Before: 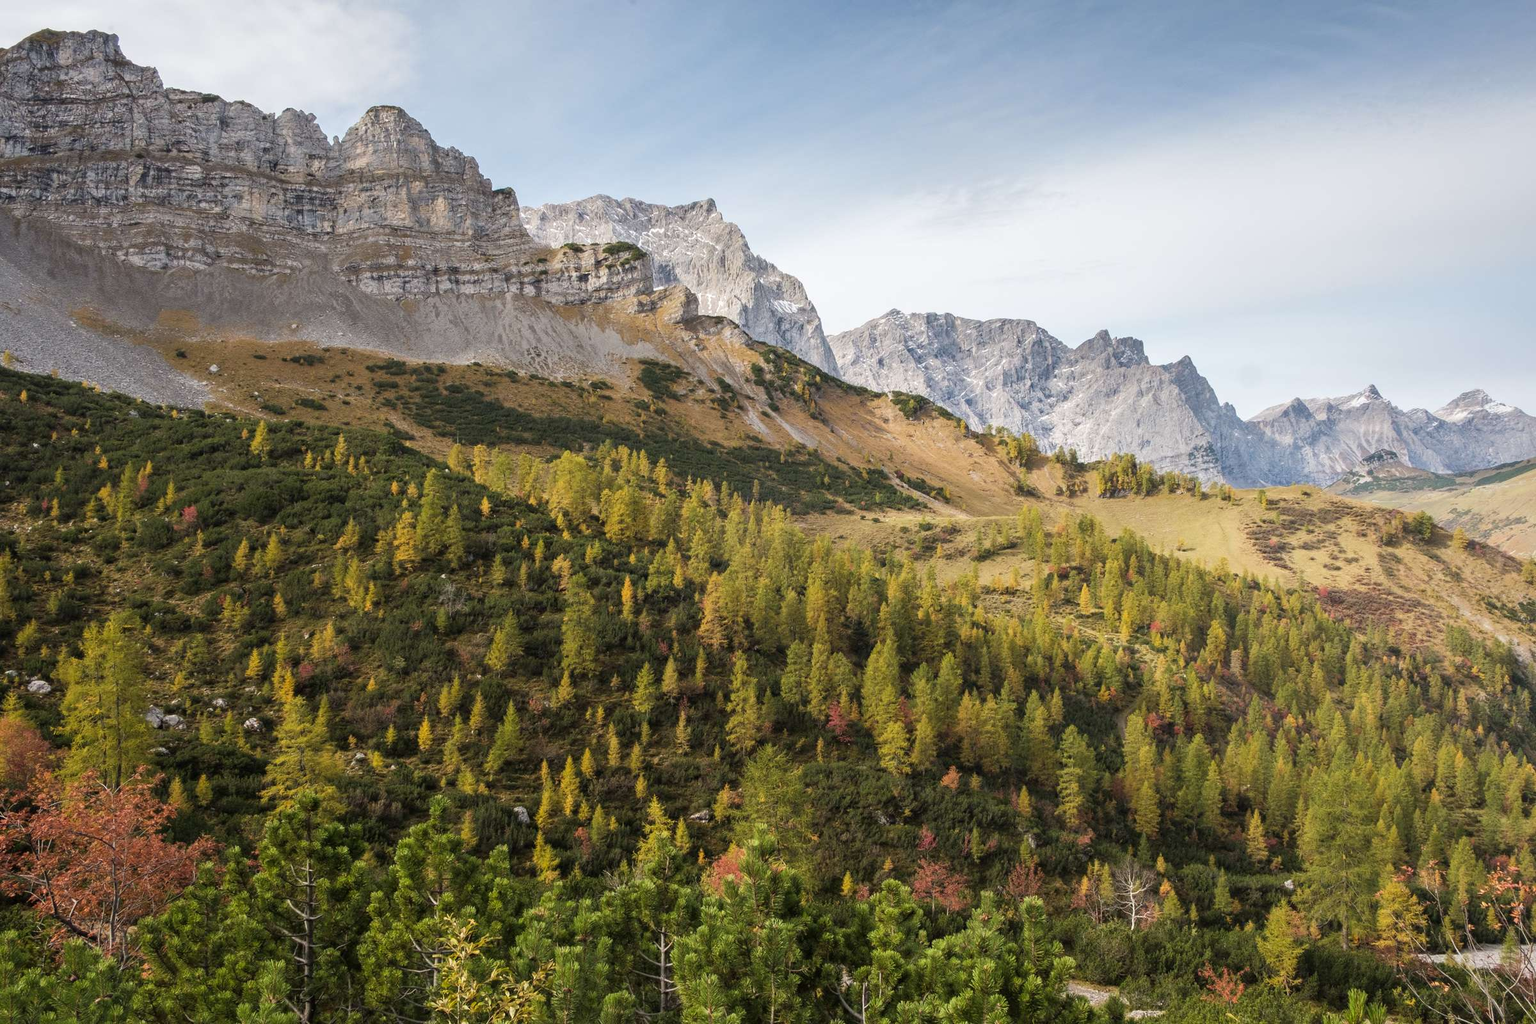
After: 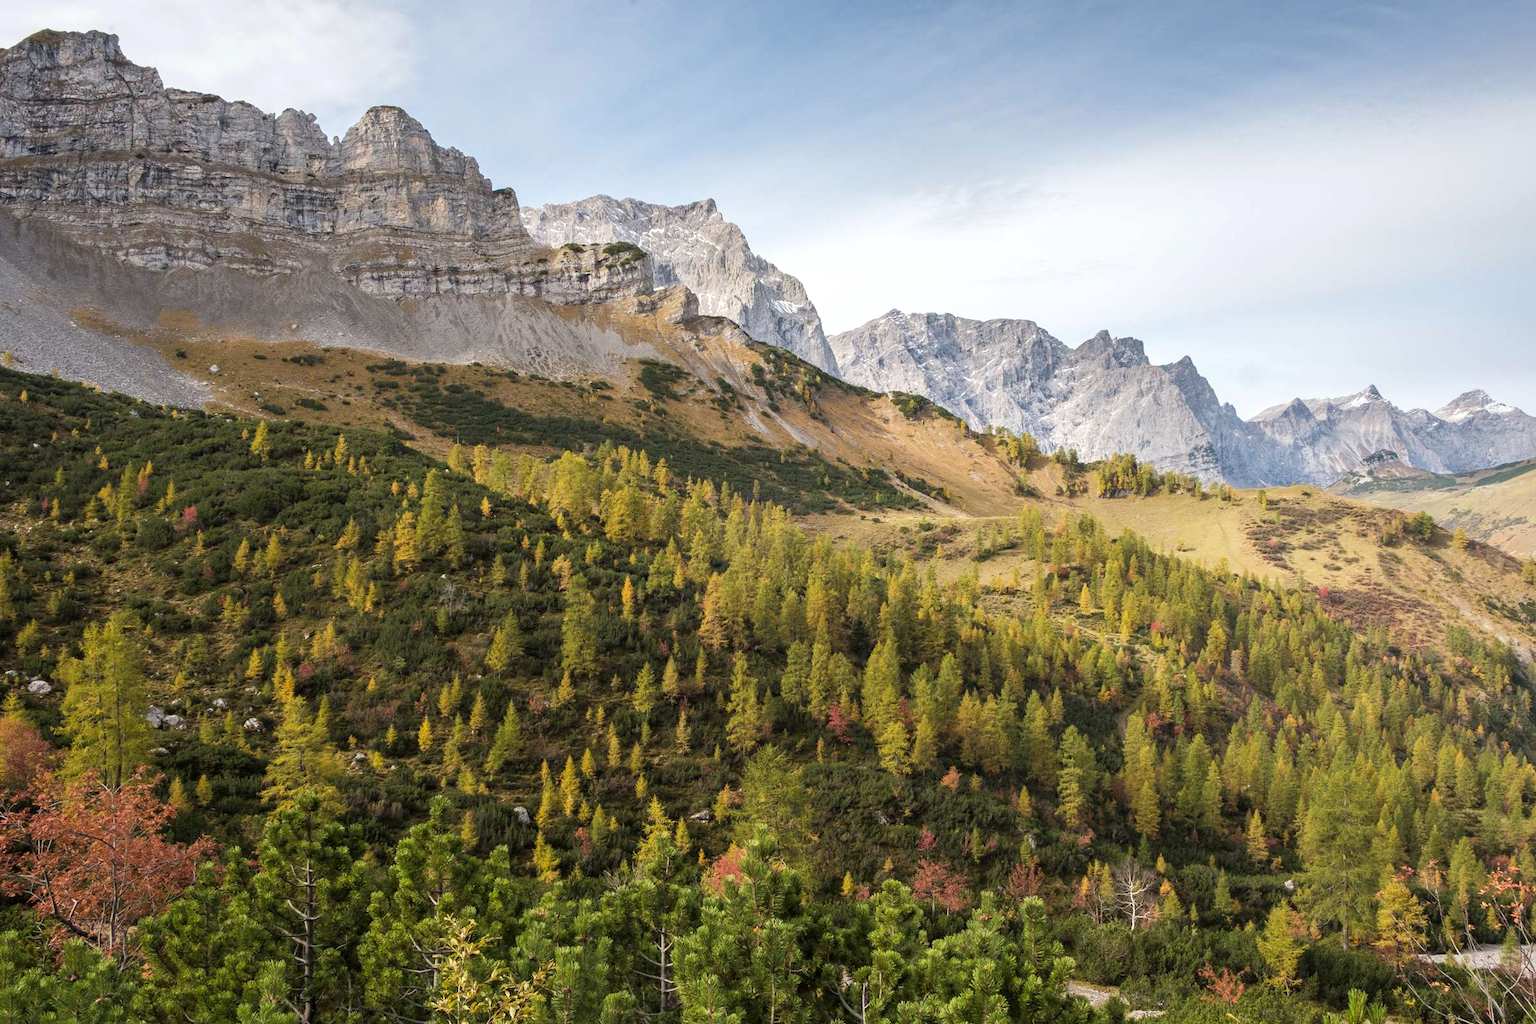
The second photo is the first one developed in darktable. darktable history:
exposure: black level correction 0.001, exposure 0.145 EV, compensate highlight preservation false
